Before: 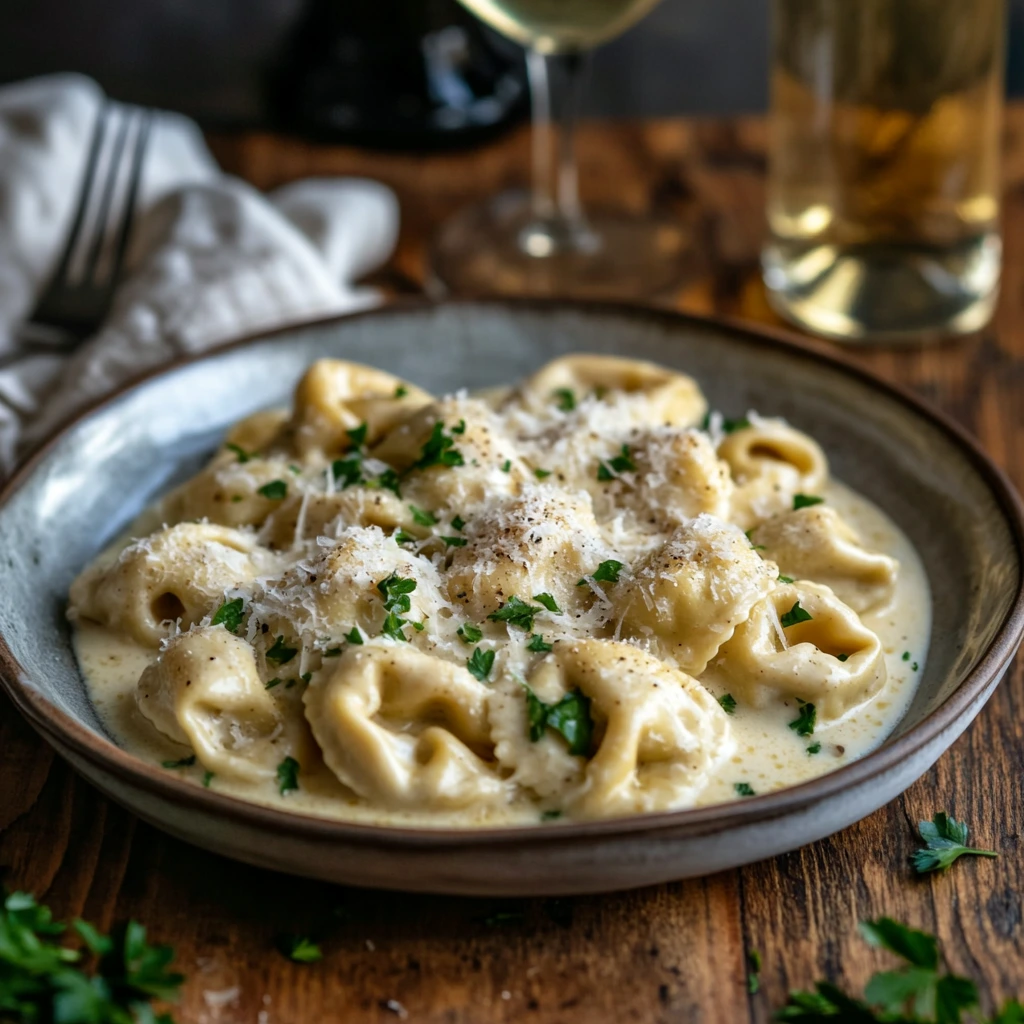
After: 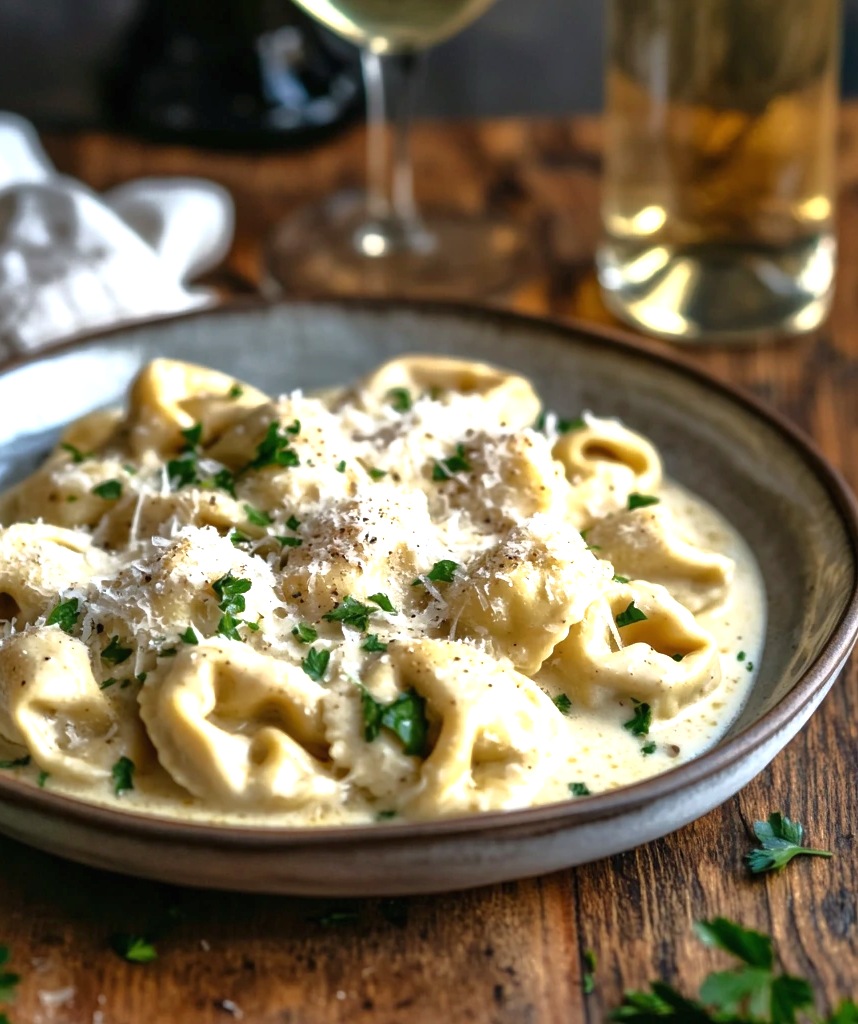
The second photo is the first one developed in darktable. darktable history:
exposure: black level correction -0.001, exposure 0.9 EV, compensate exposure bias true, compensate highlight preservation false
tone curve: curves: ch0 [(0, 0) (0.48, 0.431) (0.7, 0.609) (0.864, 0.854) (1, 1)]
crop: left 16.145%
